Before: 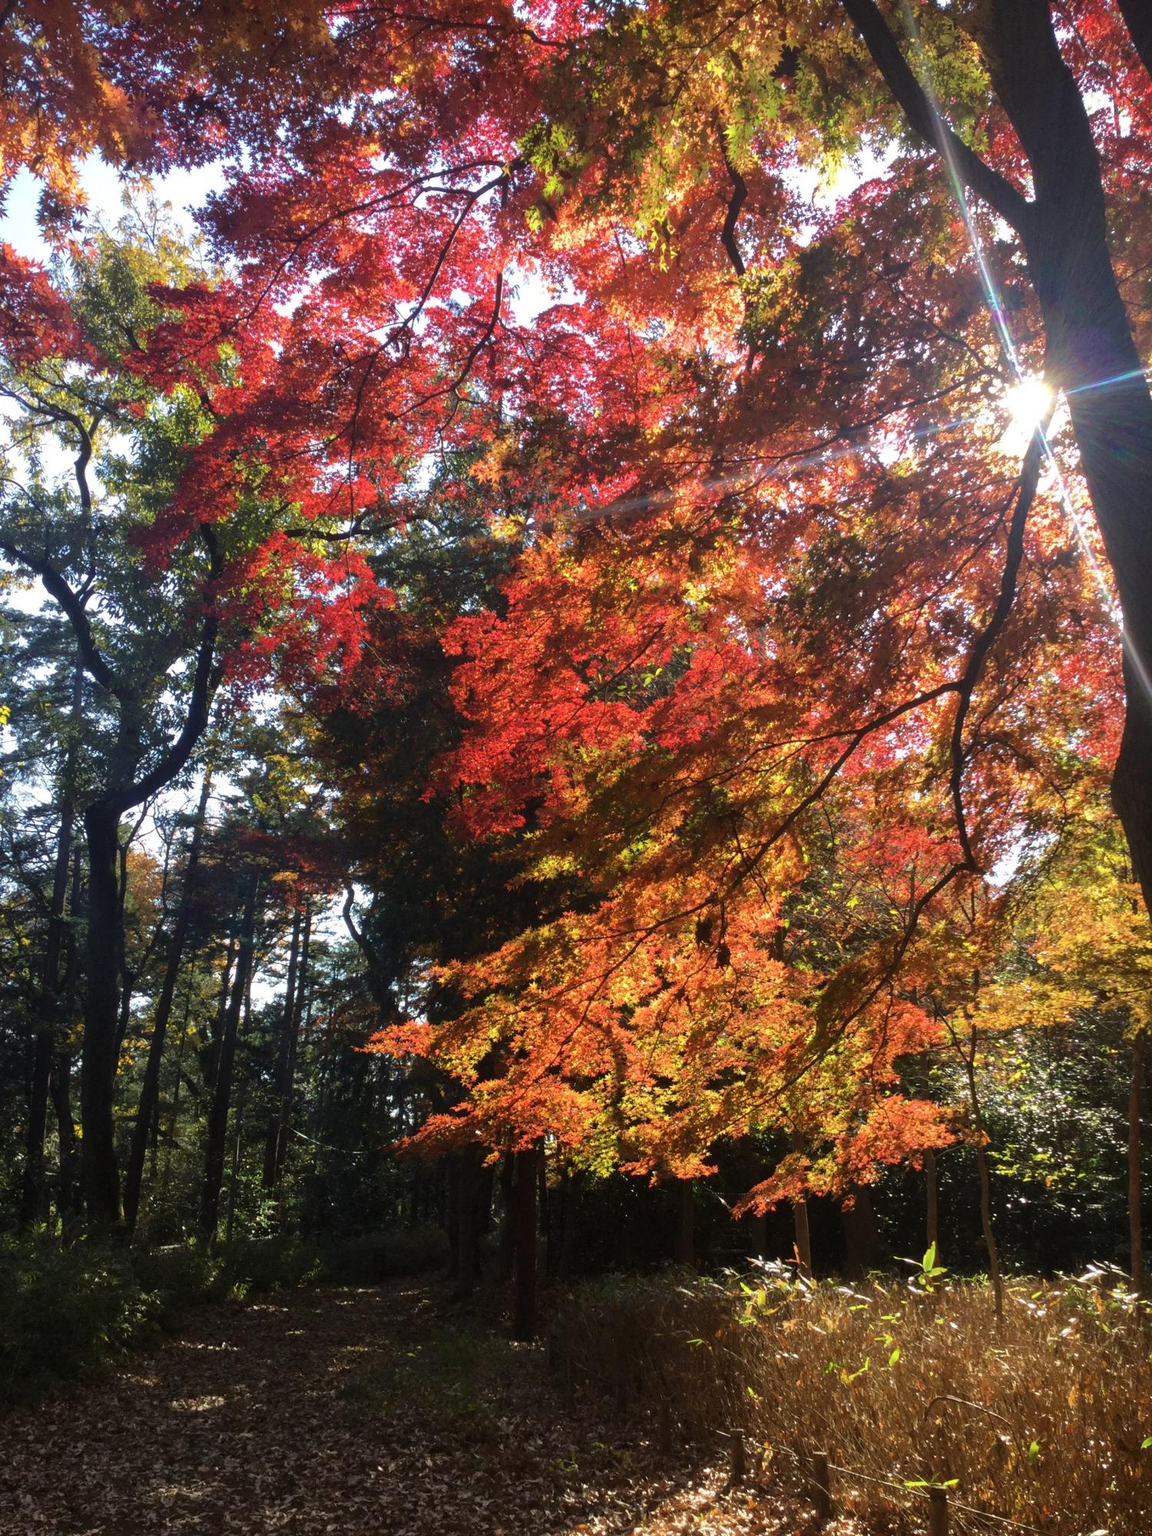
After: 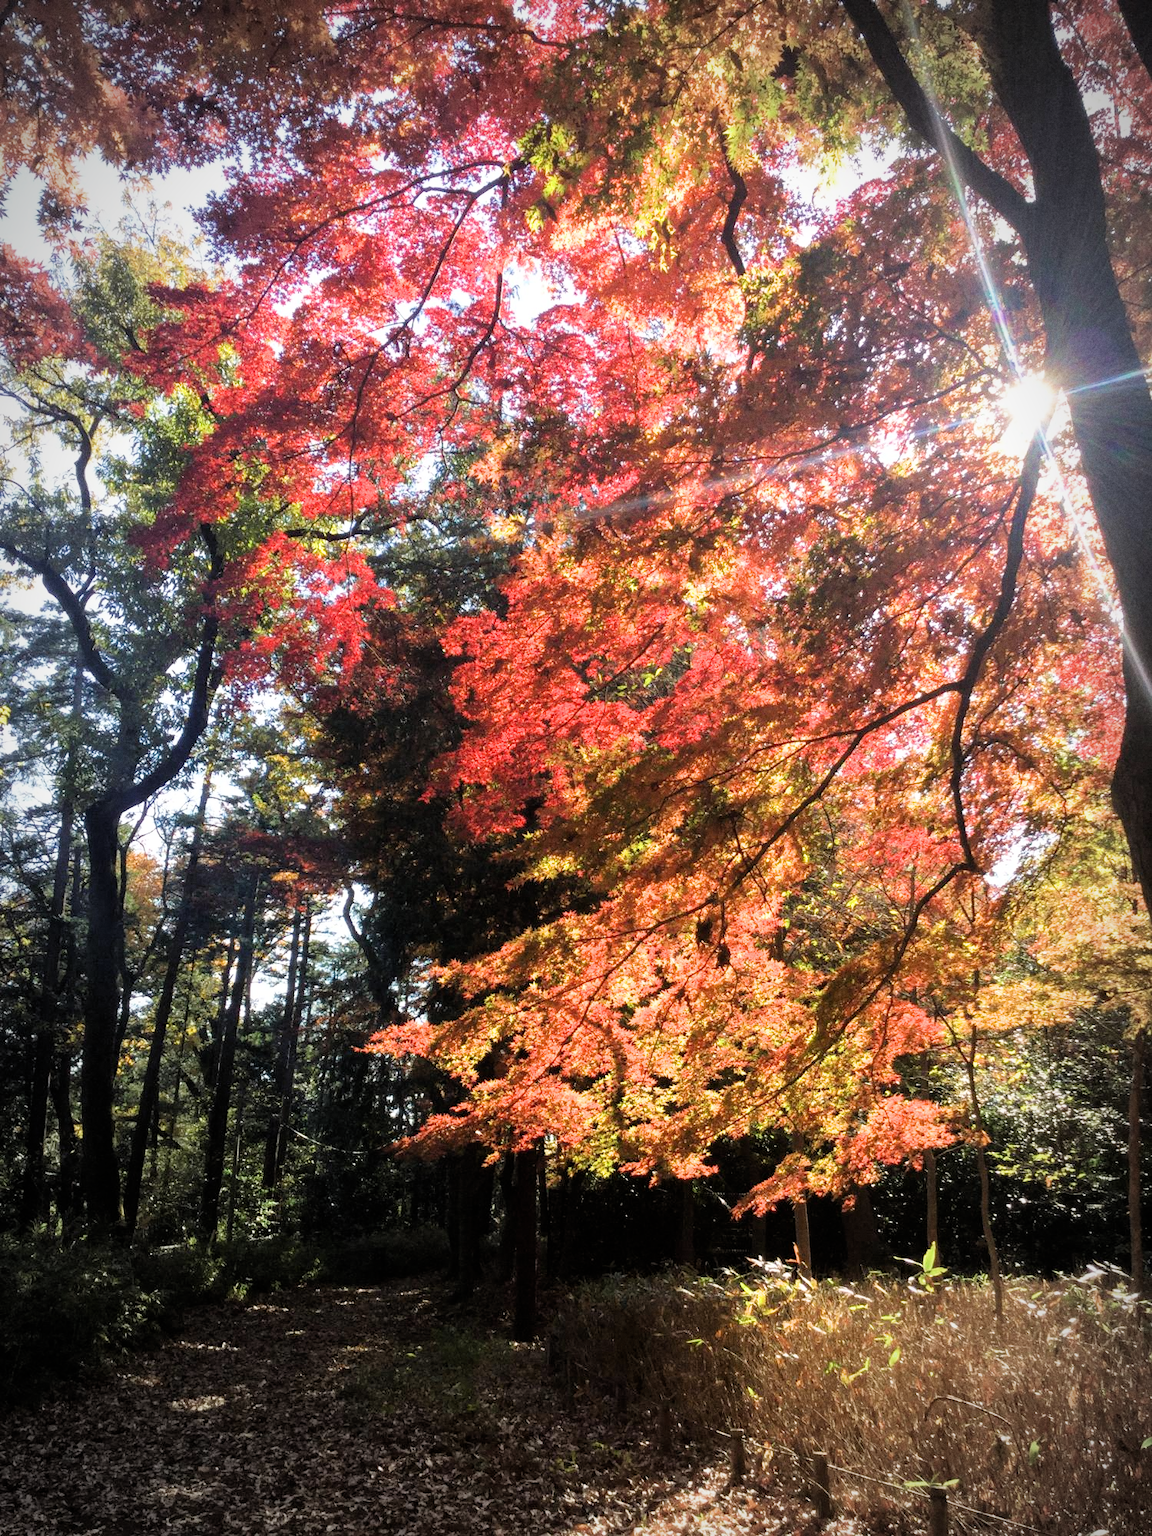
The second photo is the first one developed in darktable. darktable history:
exposure: exposure 0.95 EV, compensate highlight preservation false
filmic rgb: black relative exposure -5.83 EV, white relative exposure 3.4 EV, hardness 3.68
vignetting: automatic ratio true
grain: on, module defaults
